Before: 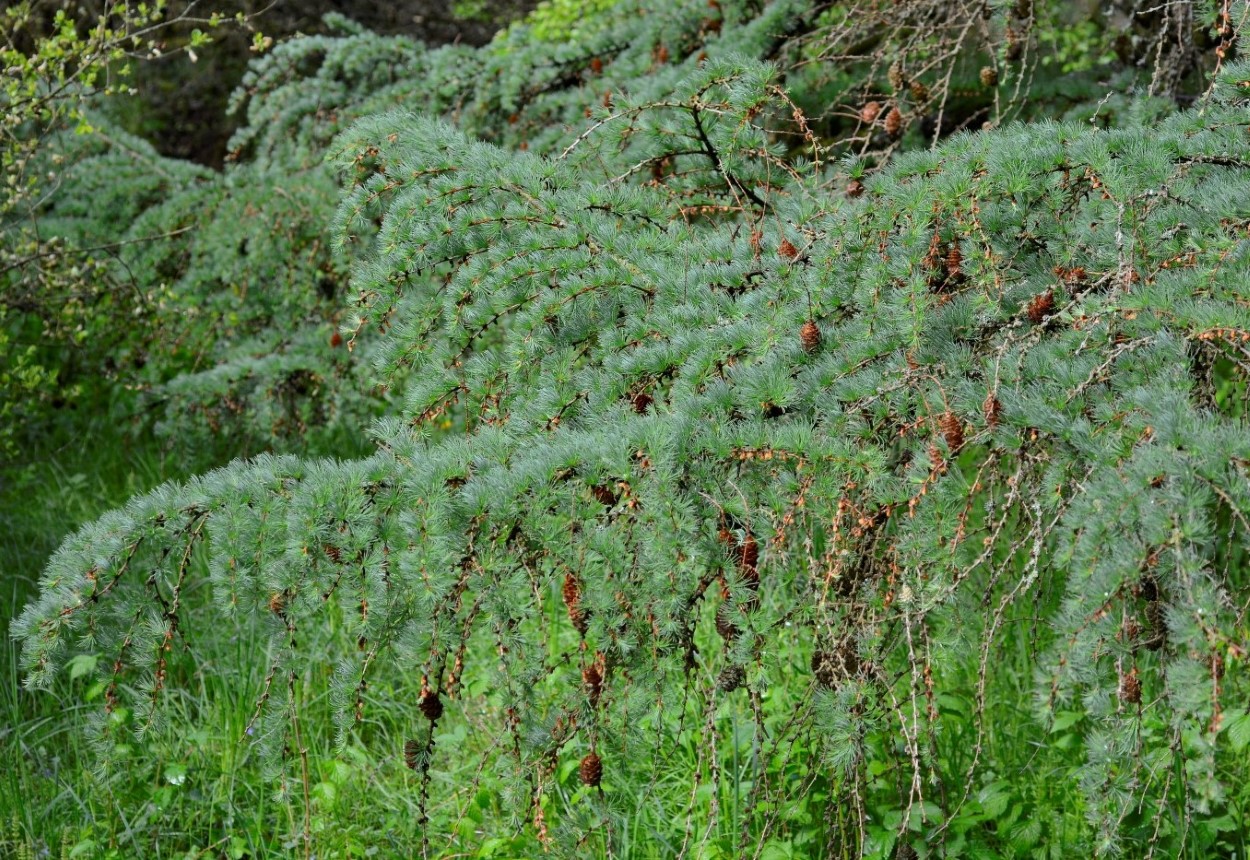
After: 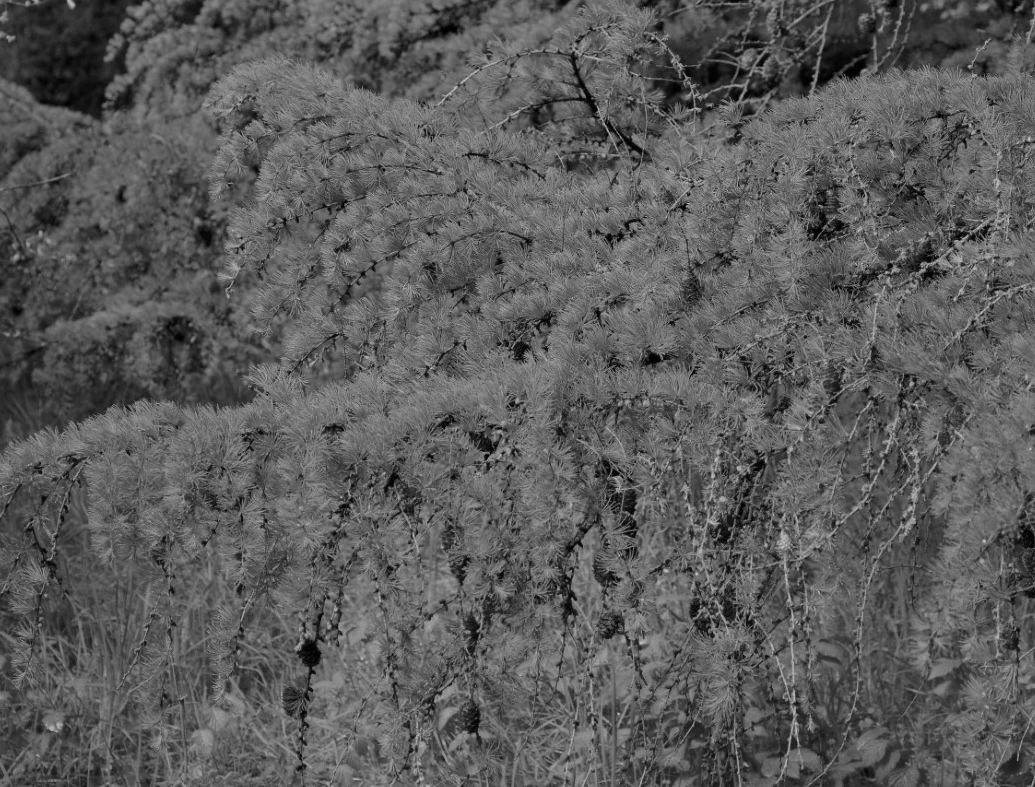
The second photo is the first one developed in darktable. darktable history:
monochrome: a 79.32, b 81.83, size 1.1
white balance: red 1.08, blue 0.791
crop: left 9.807%, top 6.259%, right 7.334%, bottom 2.177%
